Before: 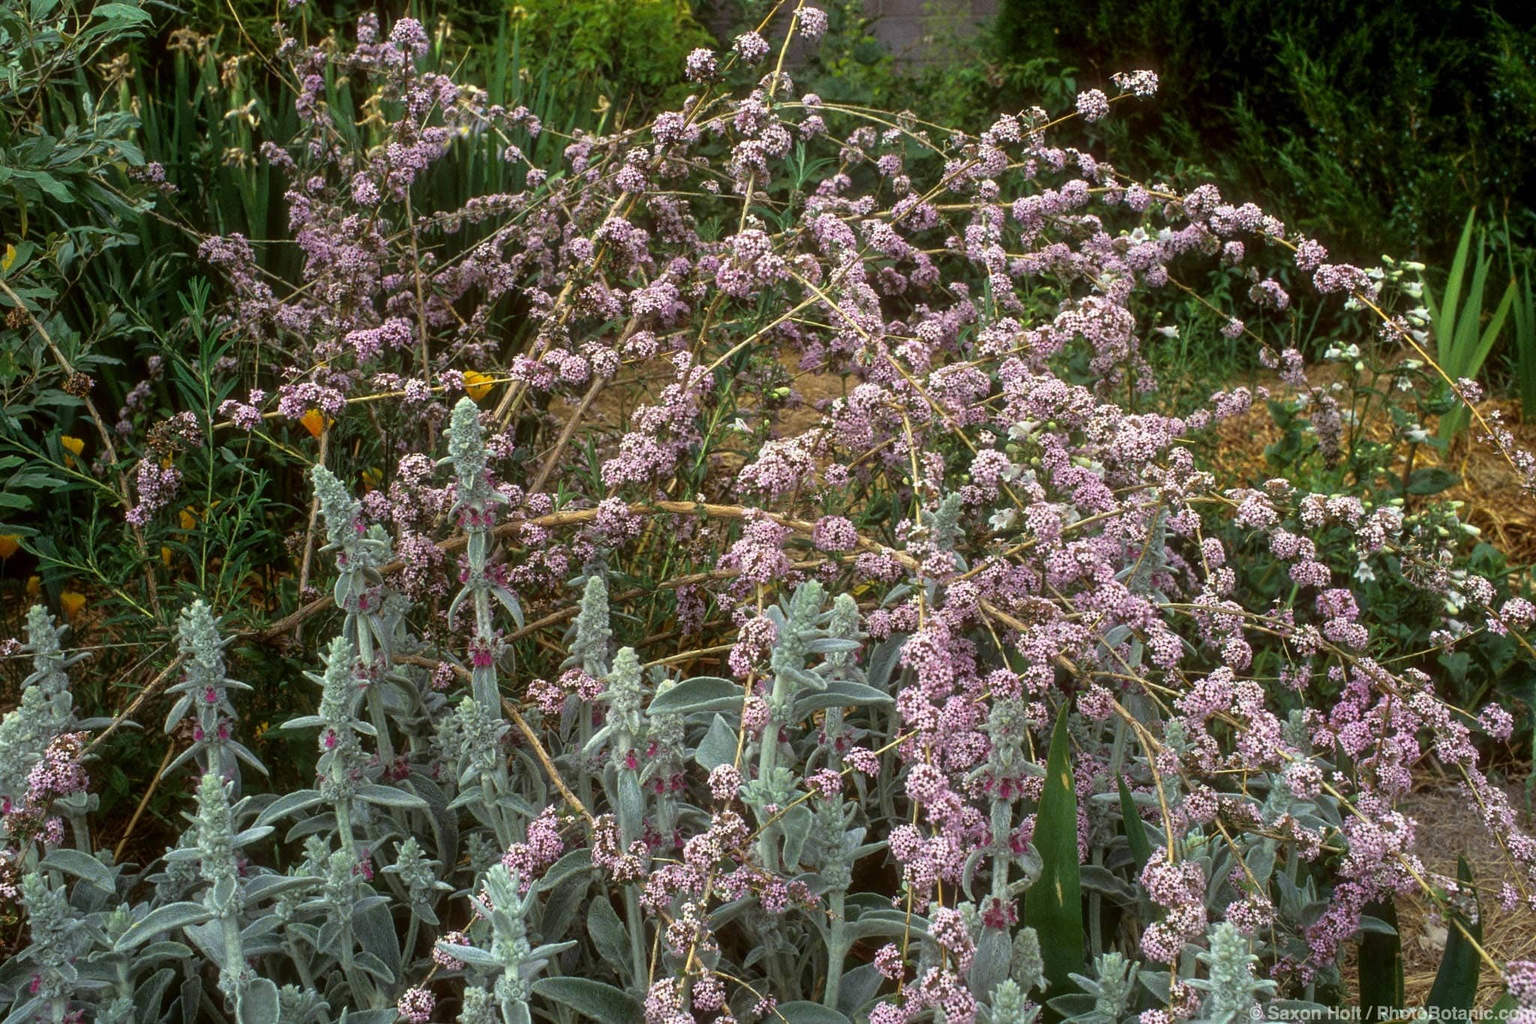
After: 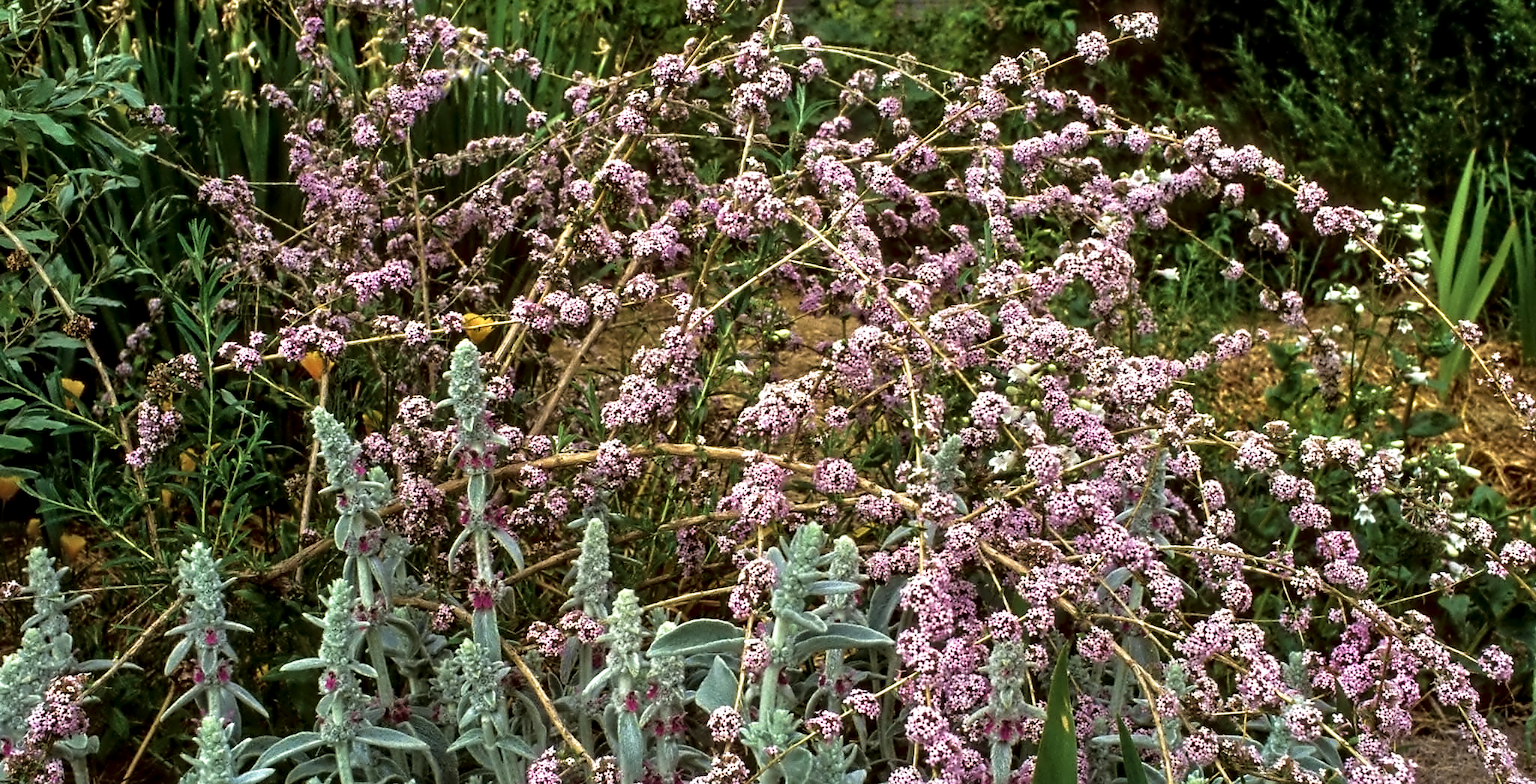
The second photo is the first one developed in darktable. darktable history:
crop: top 5.691%, bottom 17.668%
velvia: strength 45.52%
contrast equalizer: y [[0.5, 0.542, 0.583, 0.625, 0.667, 0.708], [0.5 ×6], [0.5 ×6], [0, 0.033, 0.067, 0.1, 0.133, 0.167], [0, 0.05, 0.1, 0.15, 0.2, 0.25]]
shadows and highlights: radius 106.11, shadows 23.96, highlights -58.33, low approximation 0.01, soften with gaussian
